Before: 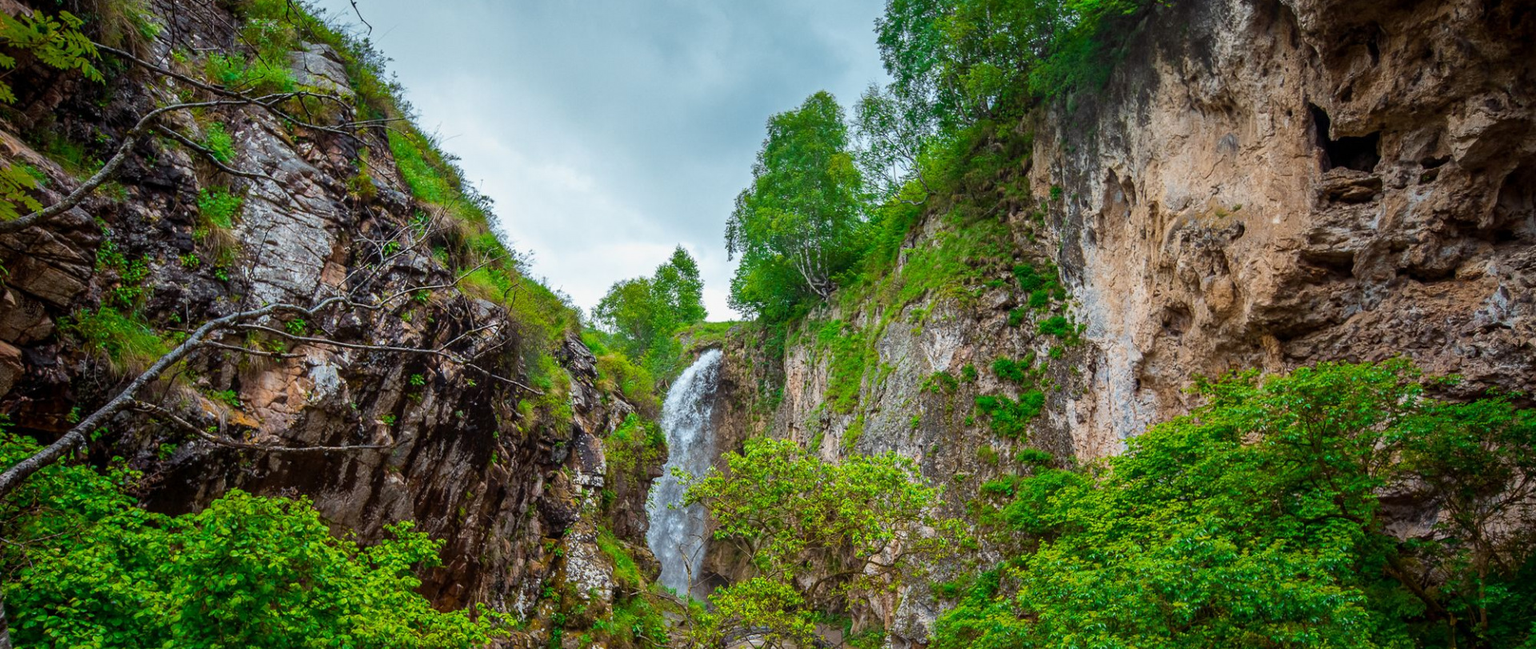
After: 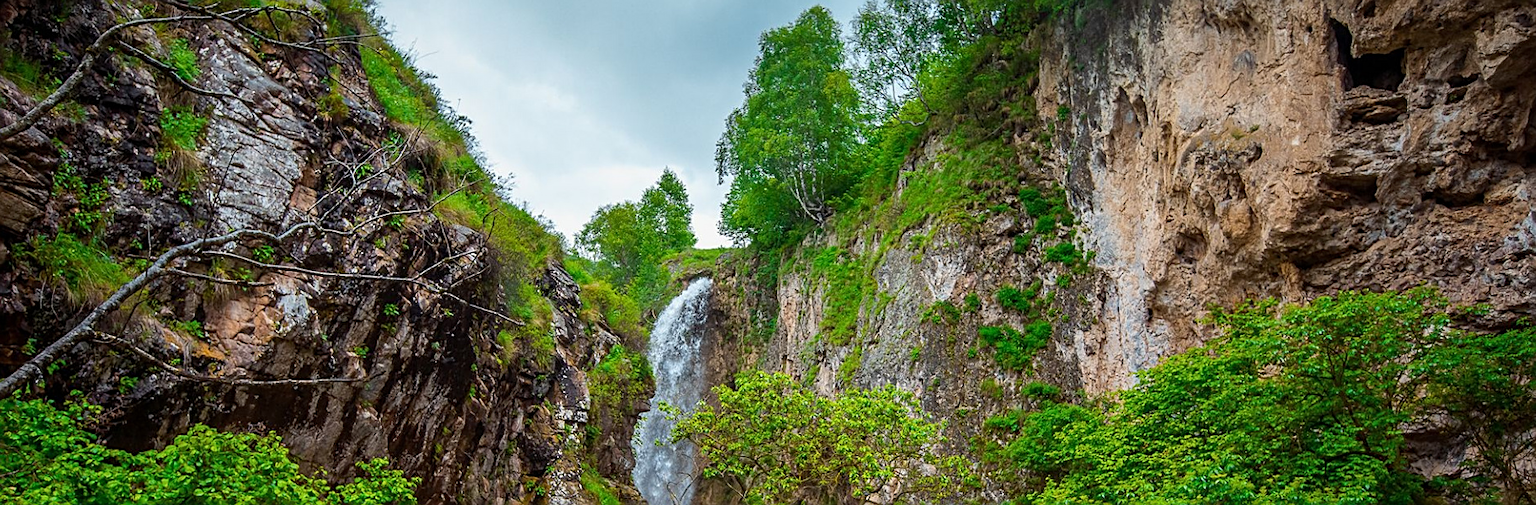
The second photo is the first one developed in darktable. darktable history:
sharpen: on, module defaults
crop and rotate: left 2.991%, top 13.302%, right 1.981%, bottom 12.636%
